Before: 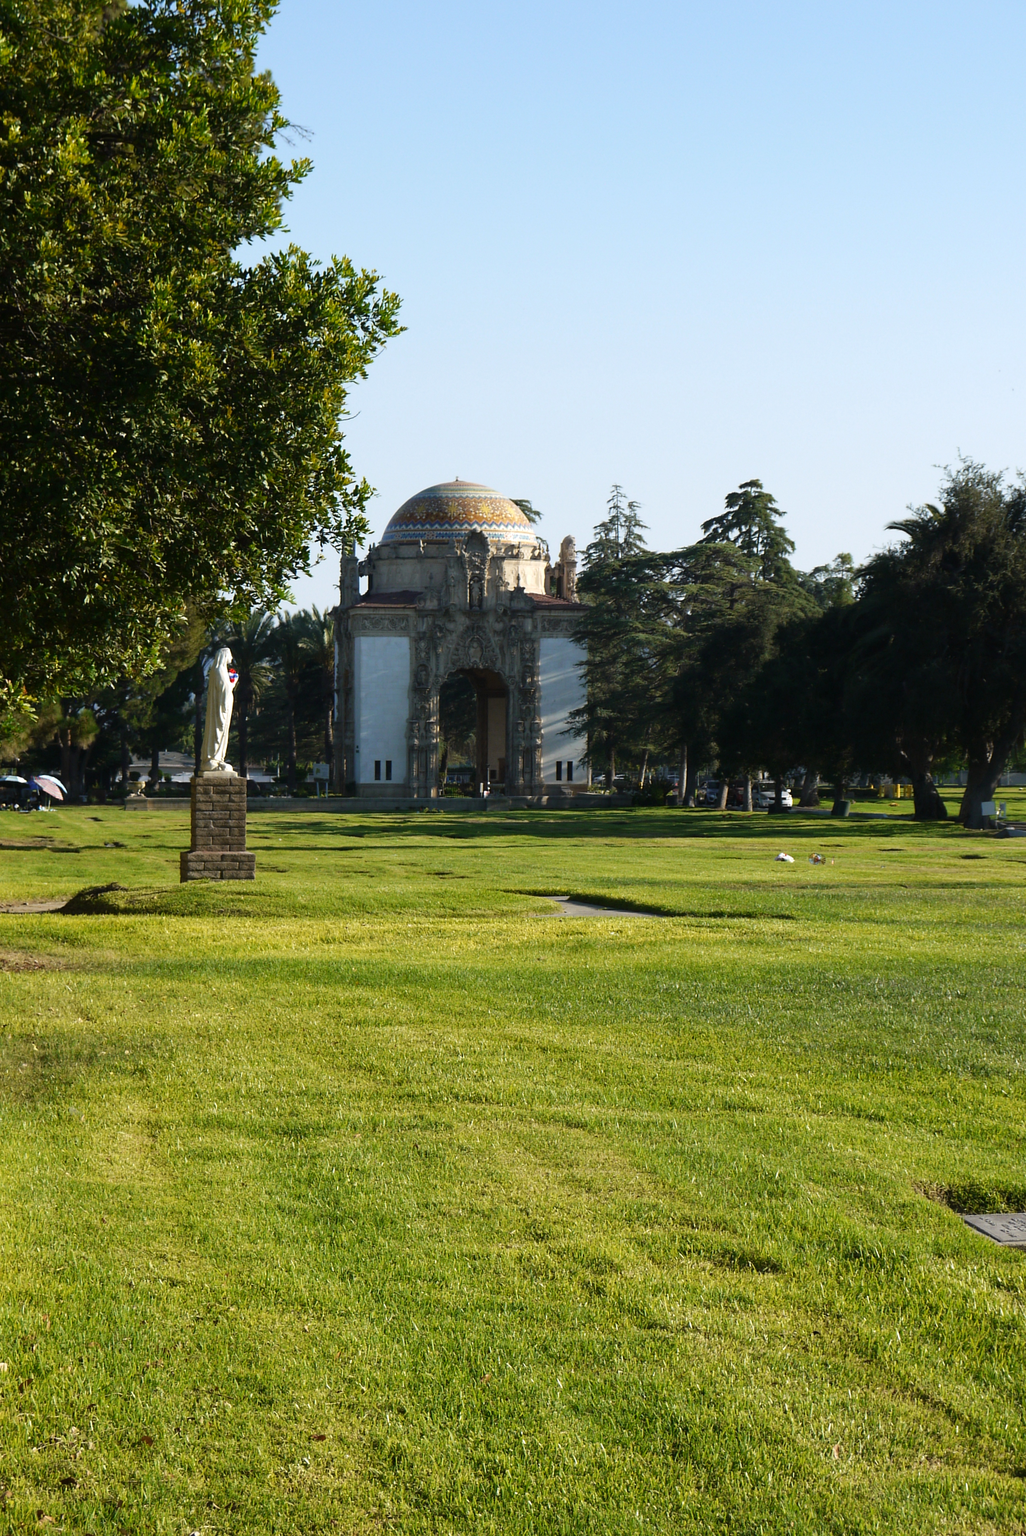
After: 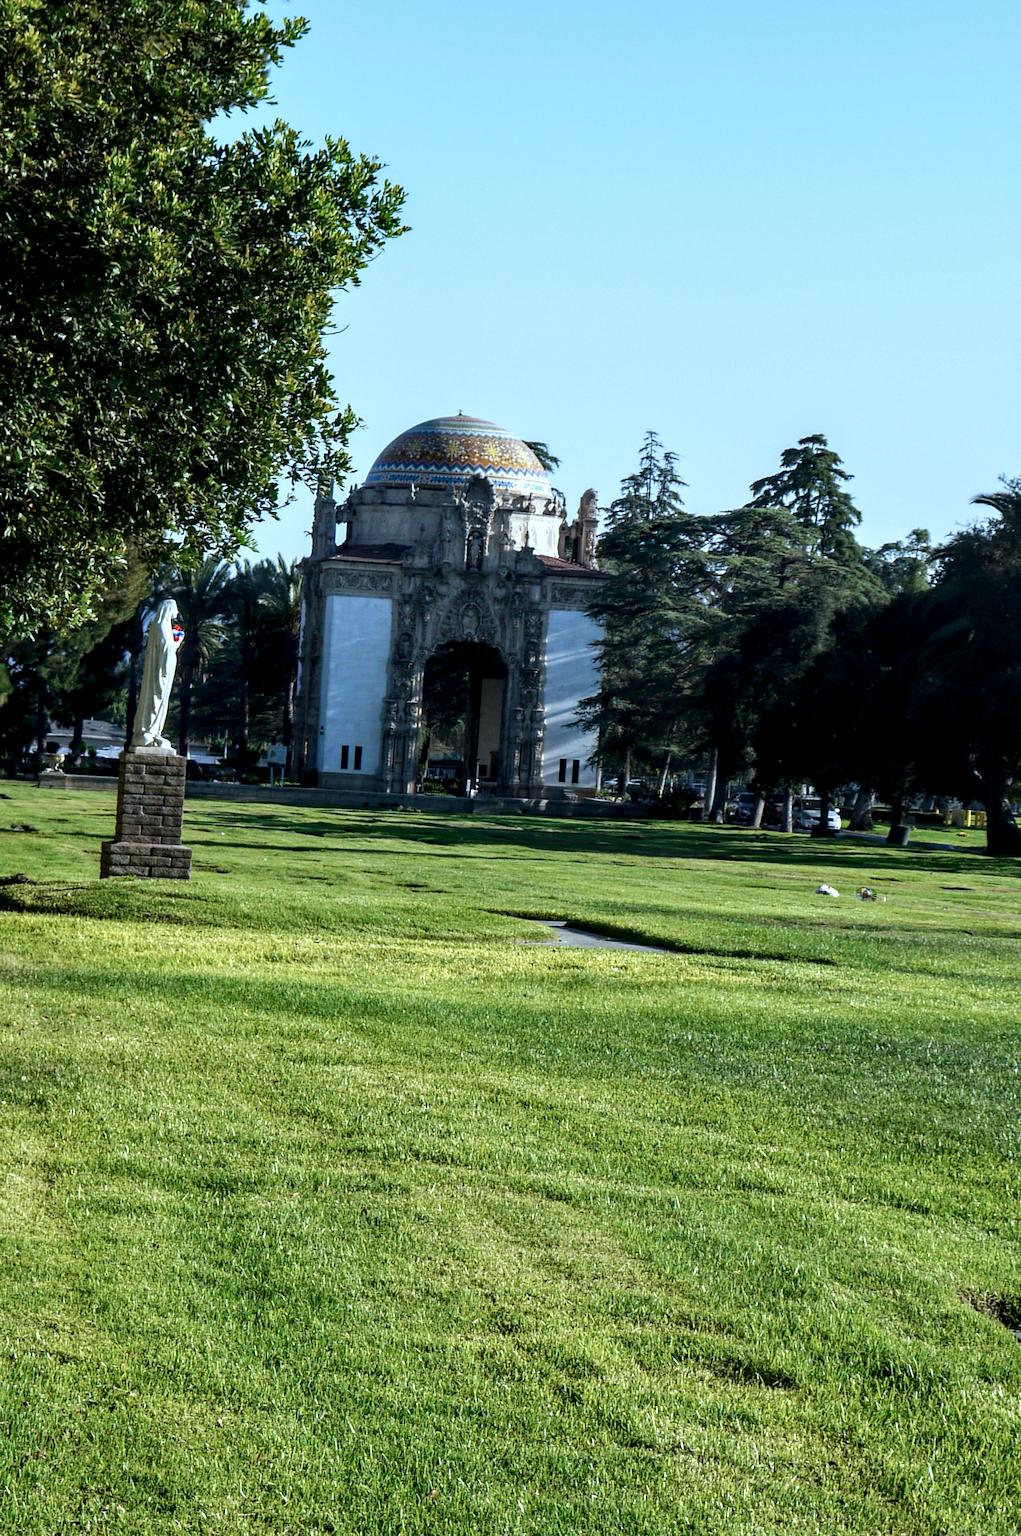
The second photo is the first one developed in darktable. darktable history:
crop and rotate: angle -3.32°, left 5.415%, top 5.178%, right 4.766%, bottom 4.614%
color calibration: illuminant custom, x 0.389, y 0.387, temperature 3844.07 K
local contrast: highlights 60%, shadows 59%, detail 160%
